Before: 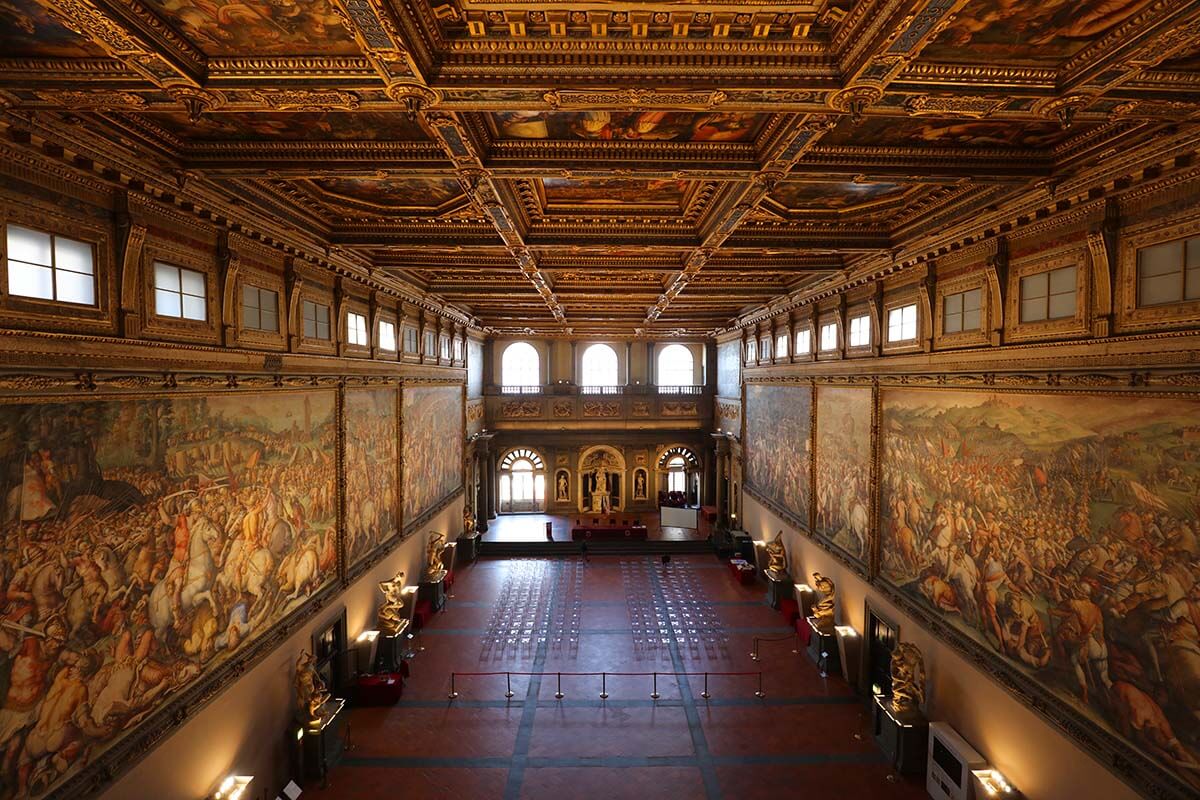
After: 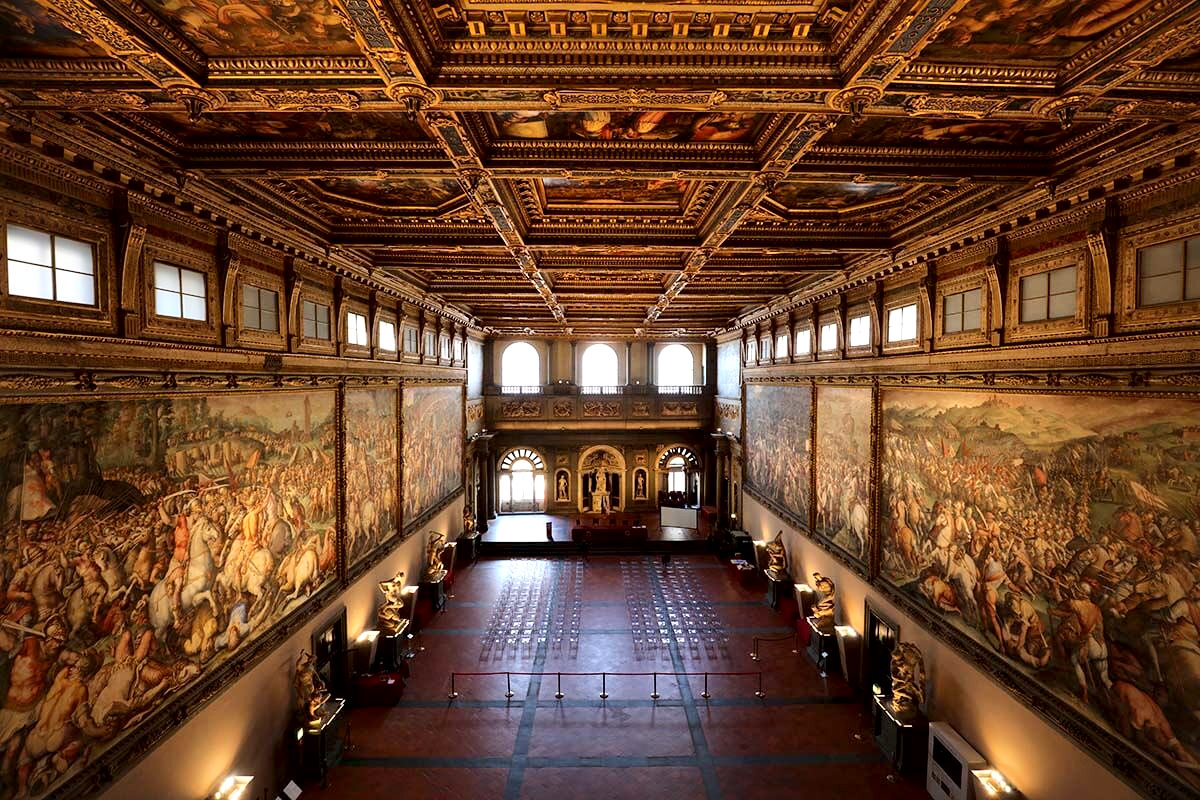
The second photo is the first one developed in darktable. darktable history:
local contrast: mode bilateral grid, contrast 71, coarseness 74, detail 180%, midtone range 0.2
contrast brightness saturation: contrast 0.097, brightness 0.038, saturation 0.086
